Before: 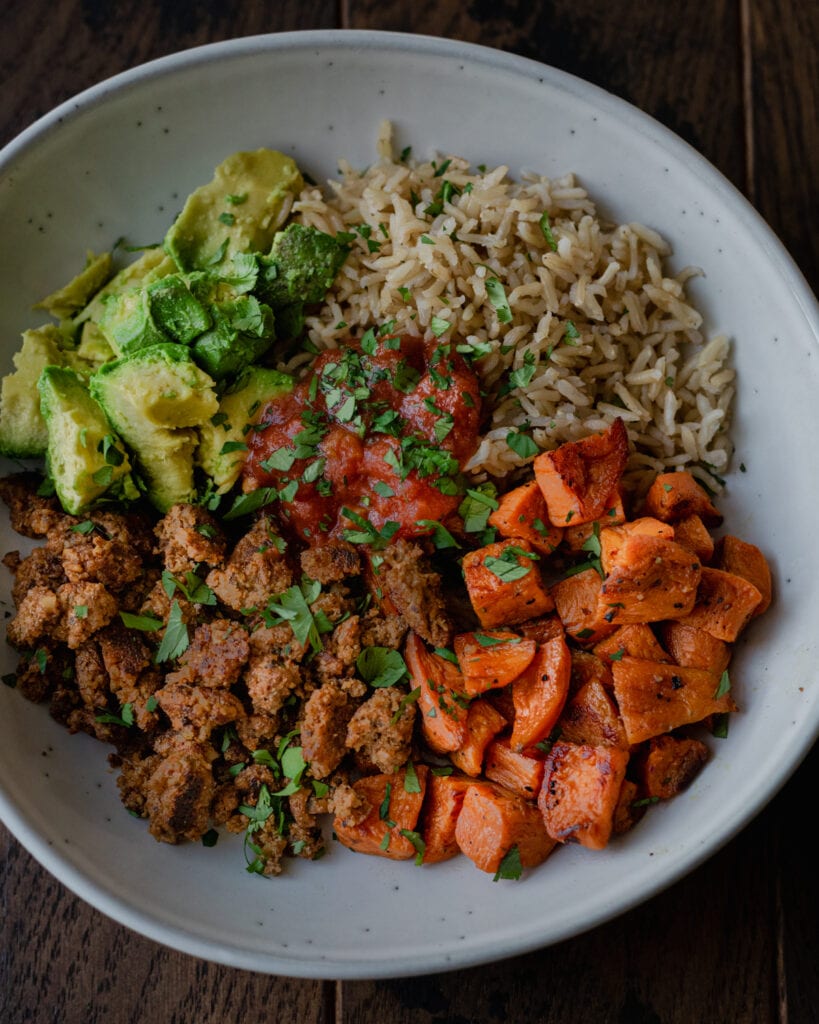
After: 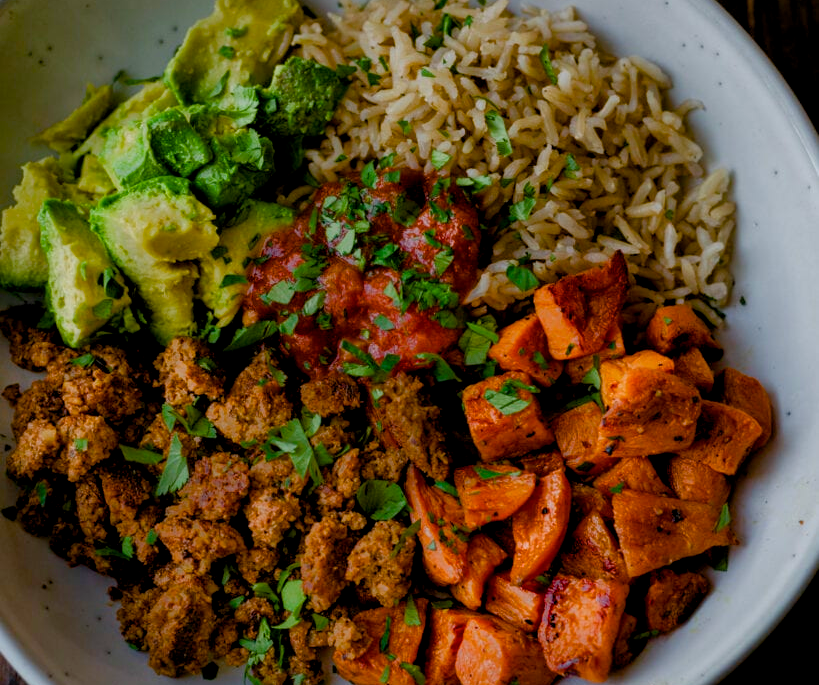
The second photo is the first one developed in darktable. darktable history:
crop: top 16.348%, bottom 16.682%
color balance rgb: global offset › luminance -0.501%, shadows fall-off 100.875%, perceptual saturation grading › global saturation 19.628%, perceptual saturation grading › highlights -25.426%, perceptual saturation grading › shadows 49.316%, mask middle-gray fulcrum 21.768%, global vibrance 20%
